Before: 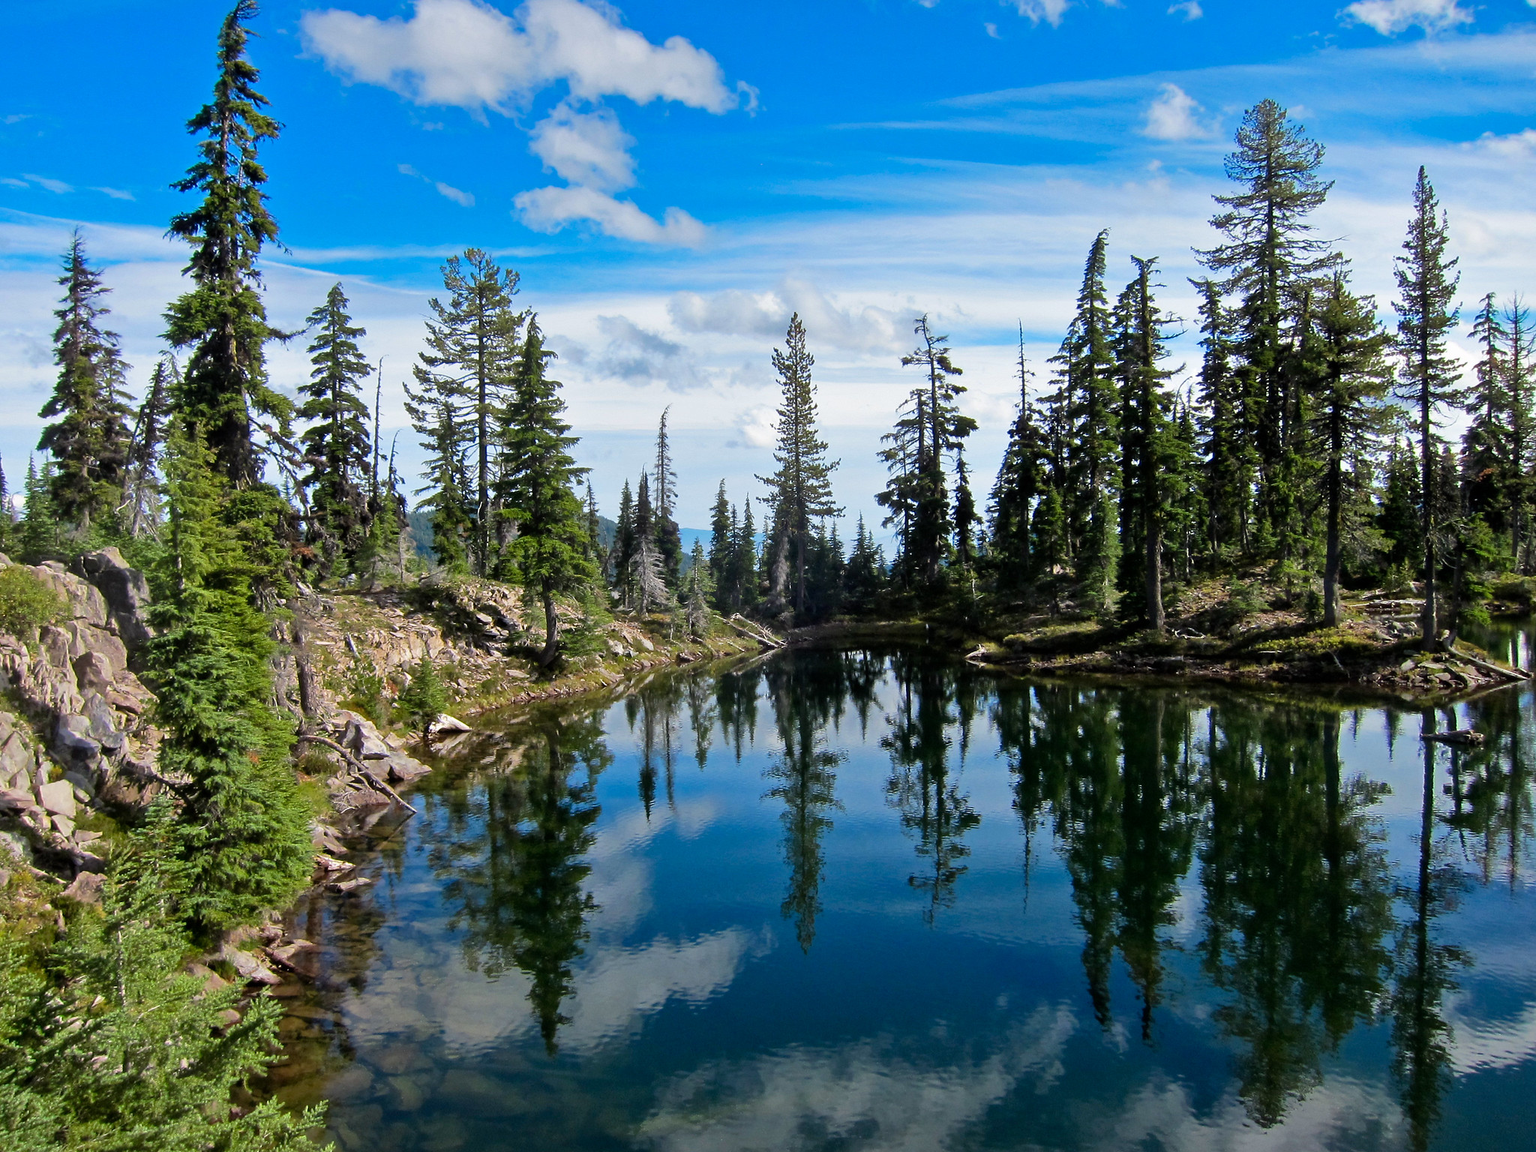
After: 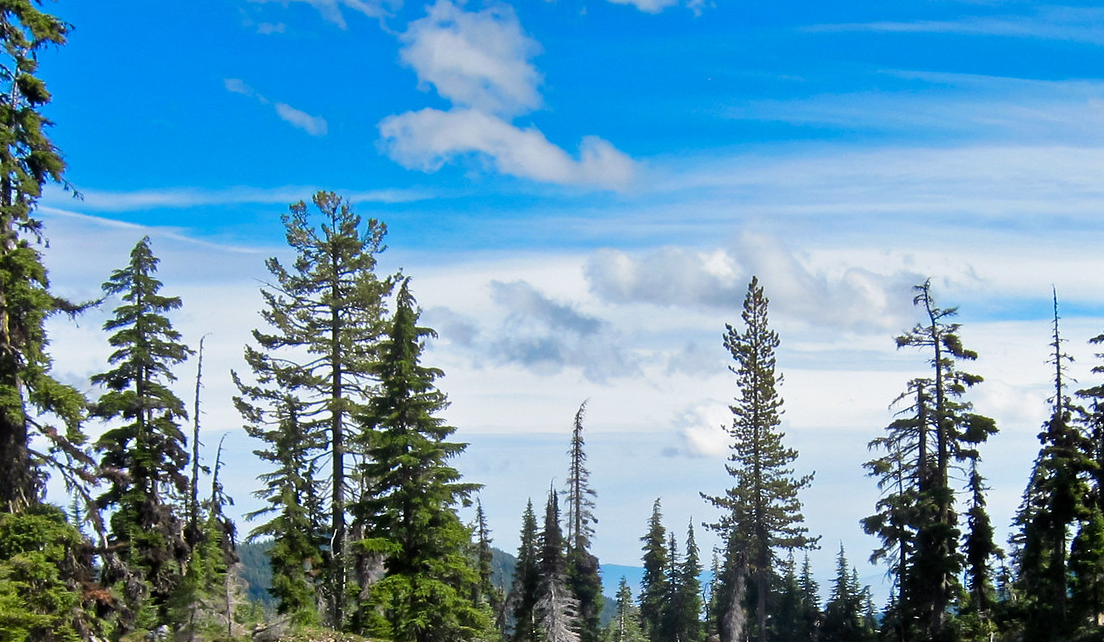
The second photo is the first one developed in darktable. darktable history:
crop: left 14.972%, top 9.132%, right 31.075%, bottom 49.054%
